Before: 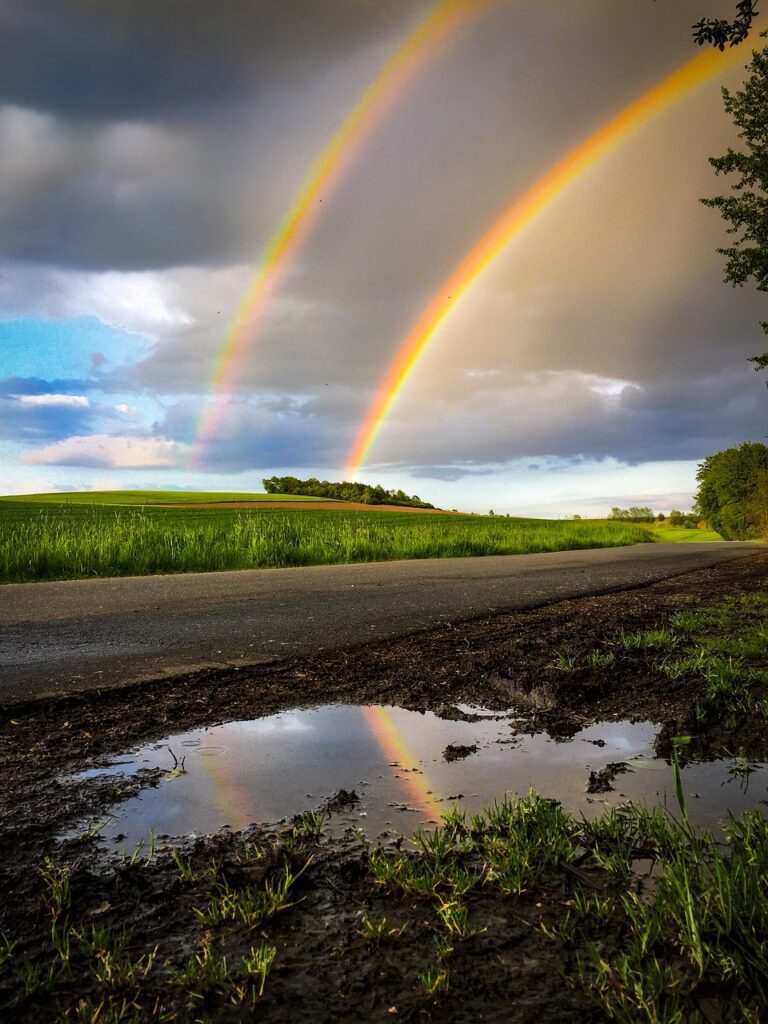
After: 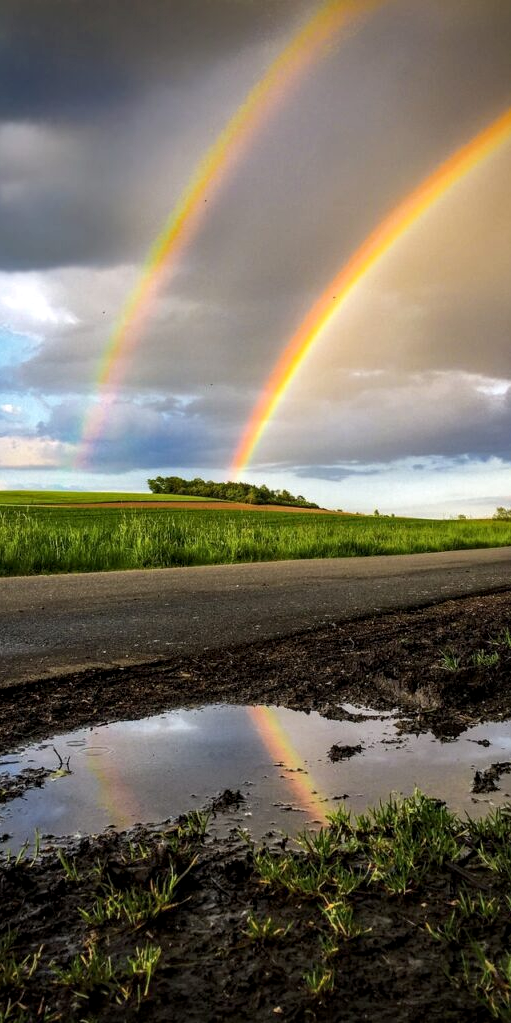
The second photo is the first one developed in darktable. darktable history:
local contrast: on, module defaults
crop and rotate: left 15.055%, right 18.278%
